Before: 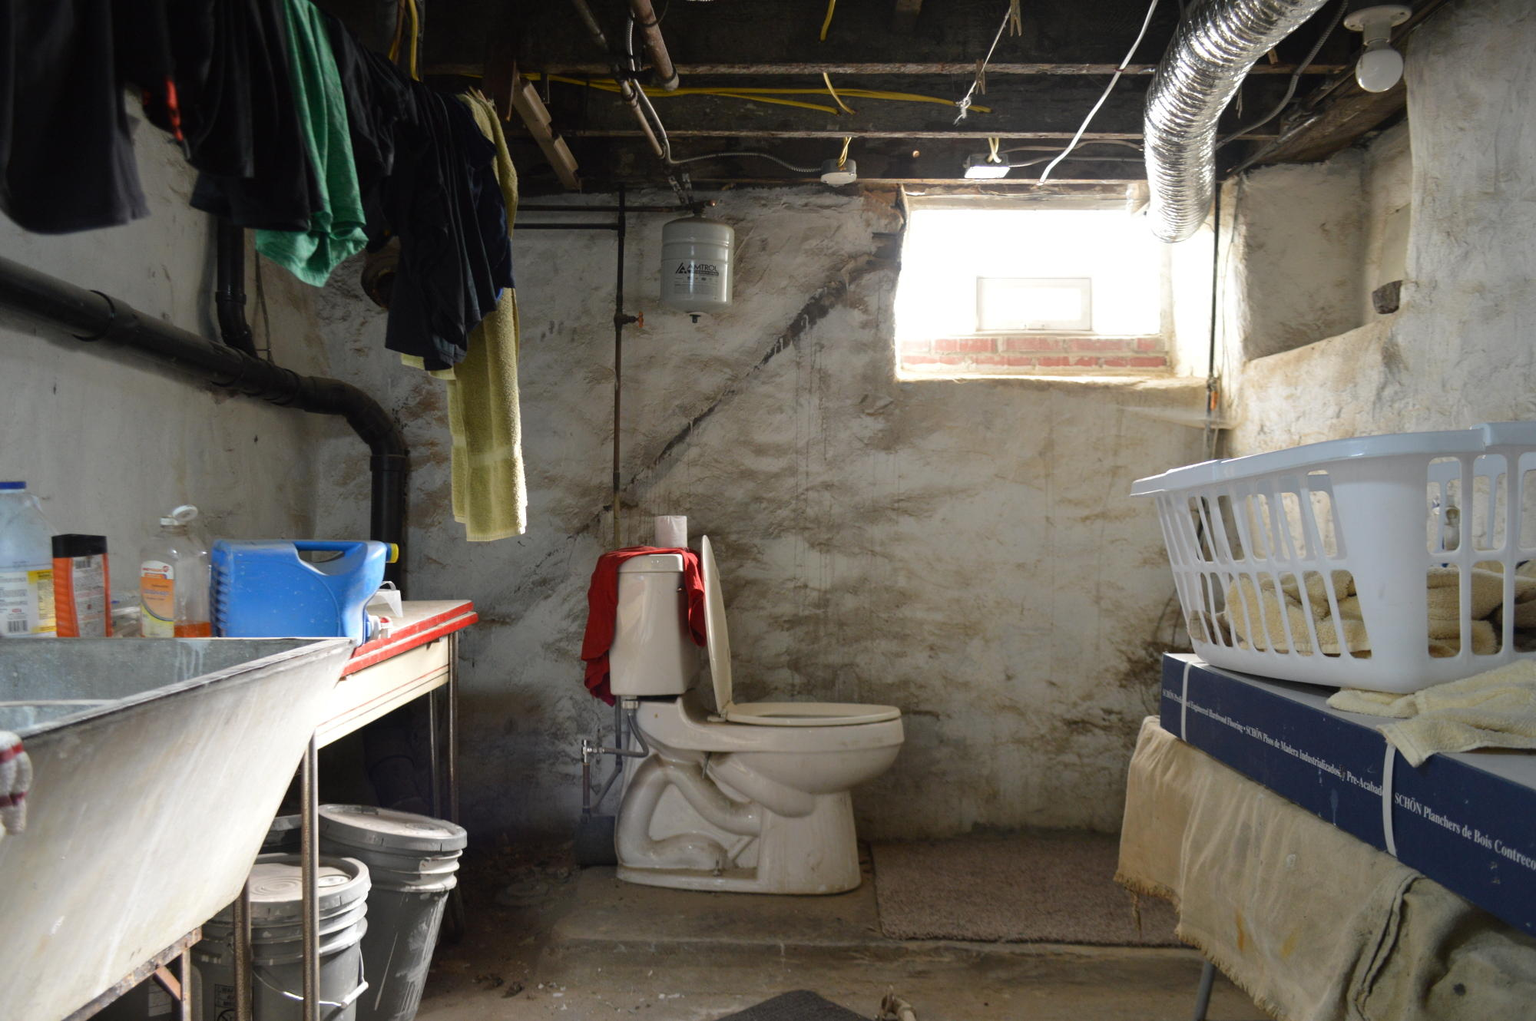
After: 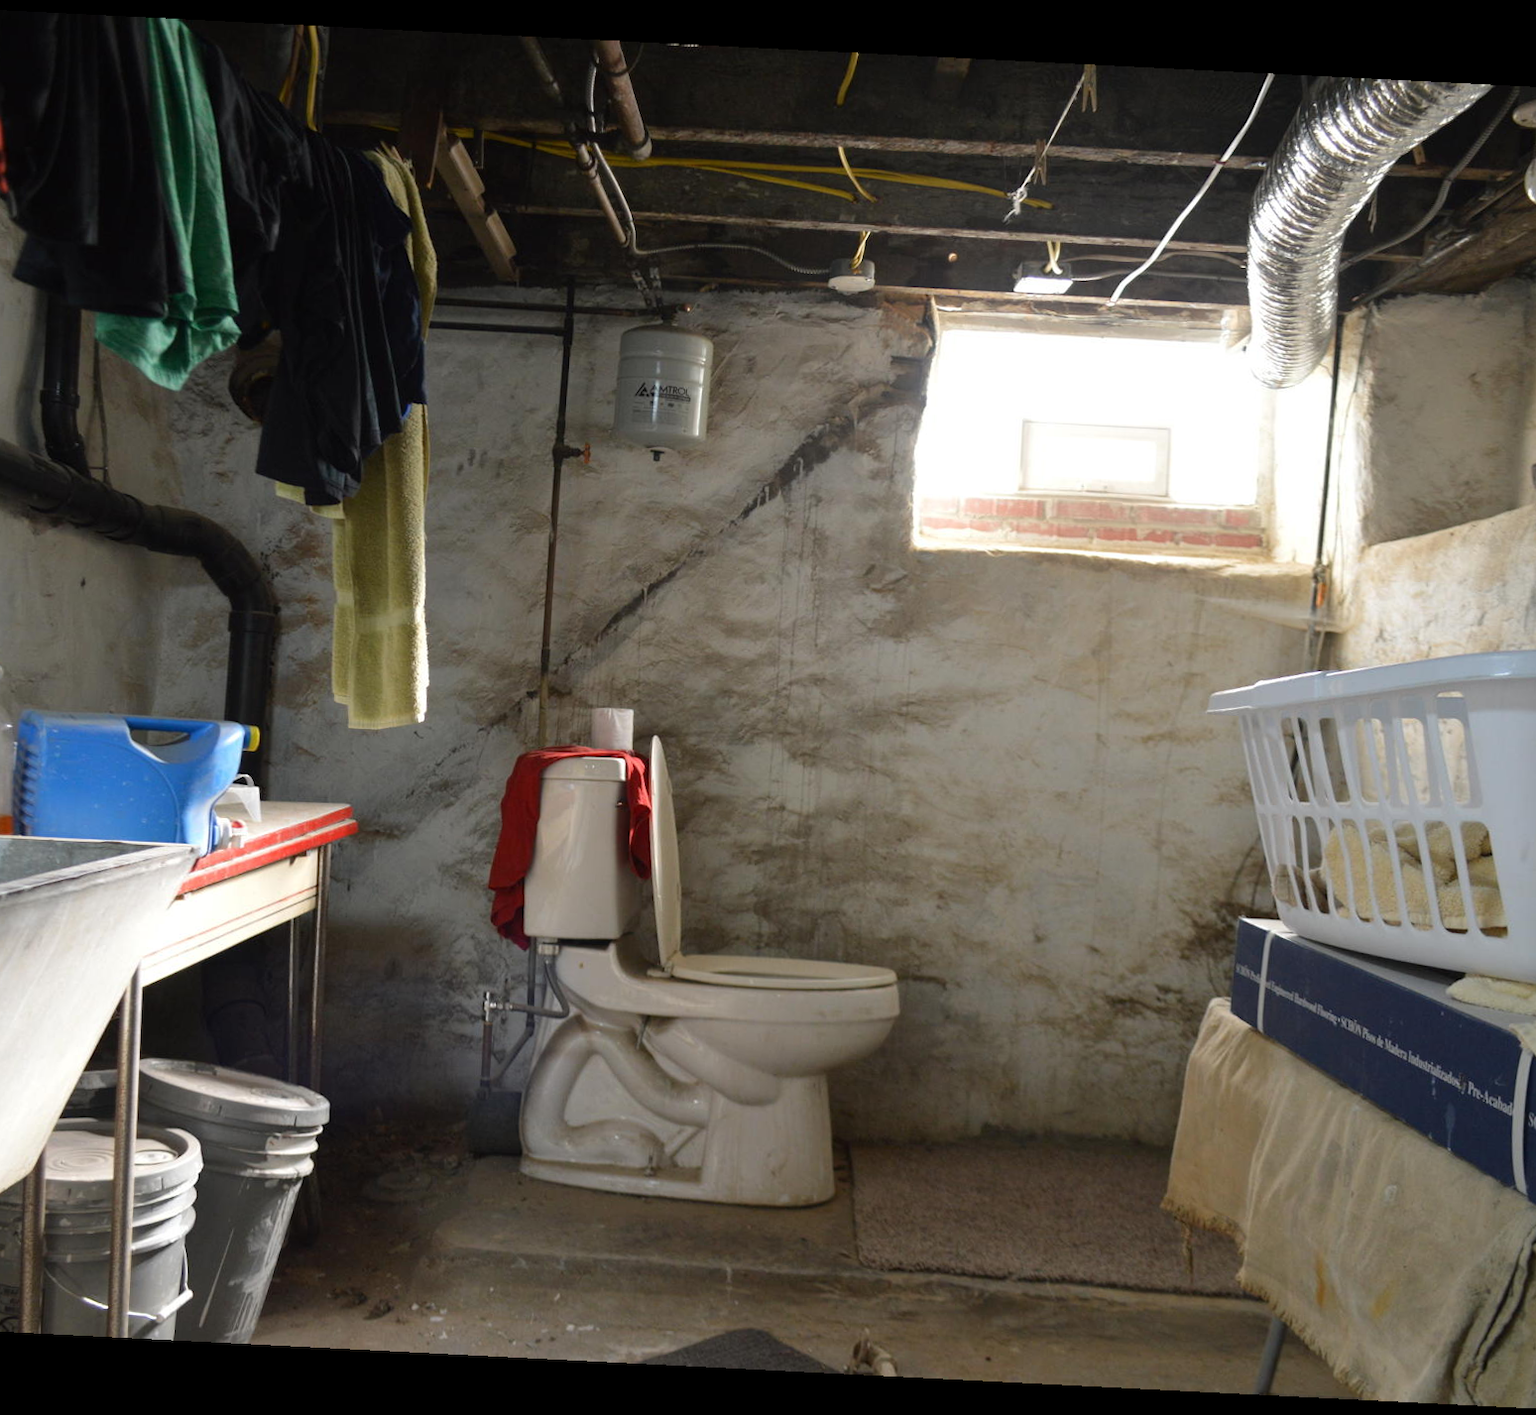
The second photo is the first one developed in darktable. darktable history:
crop and rotate: angle -2.87°, left 13.929%, top 0.029%, right 11.015%, bottom 0.048%
